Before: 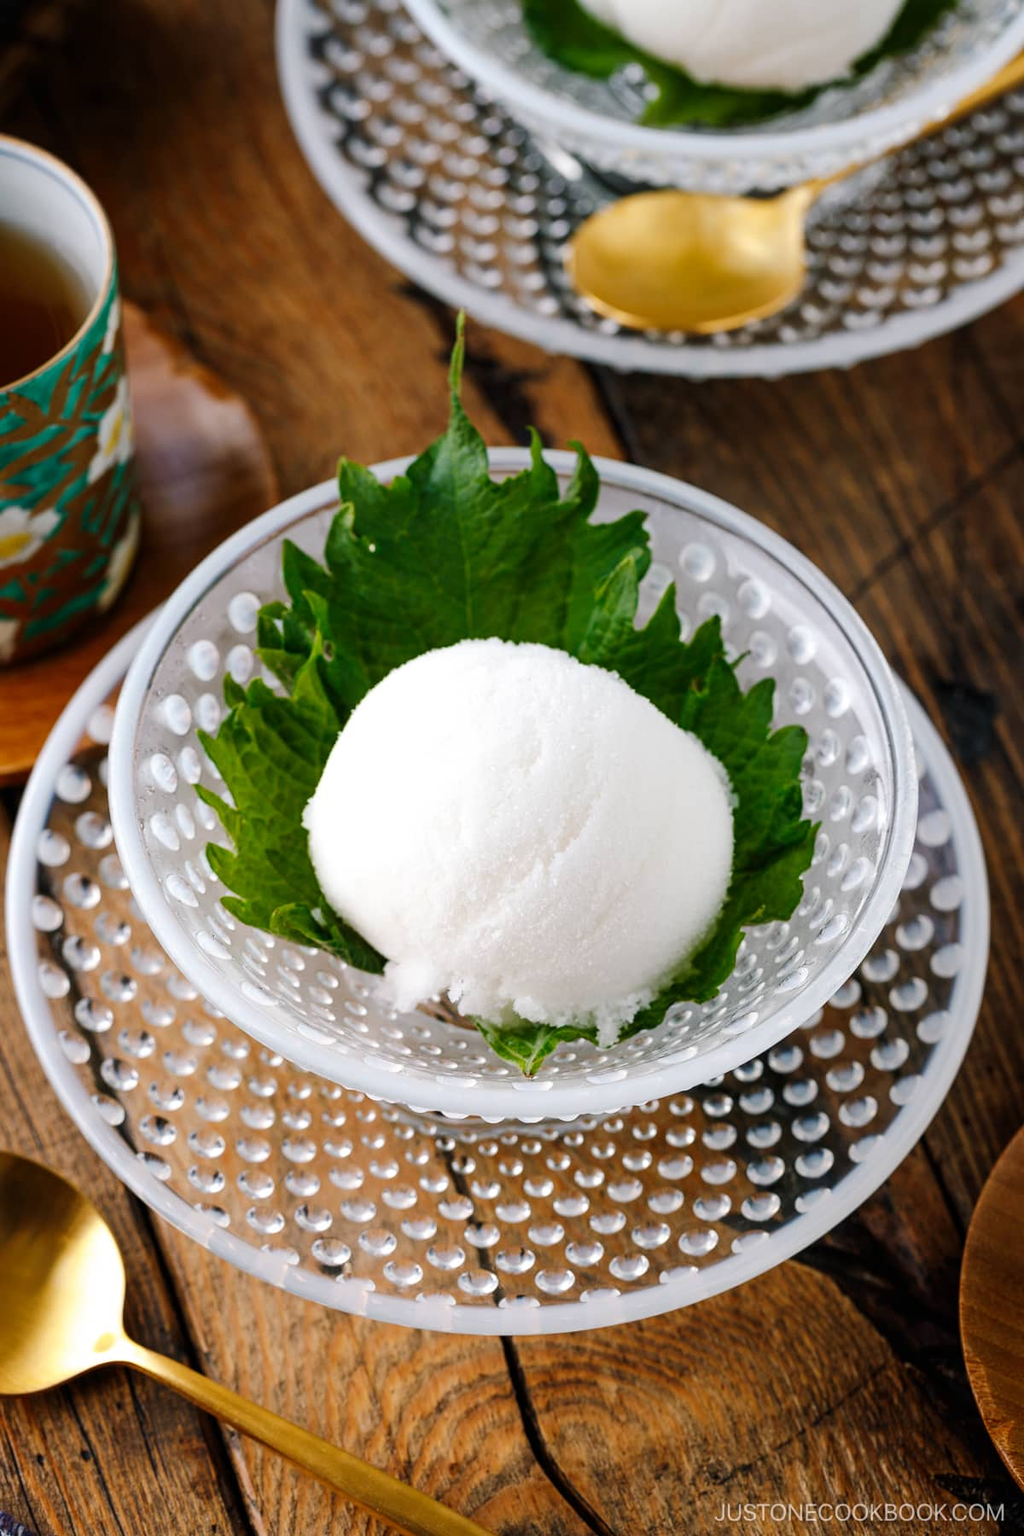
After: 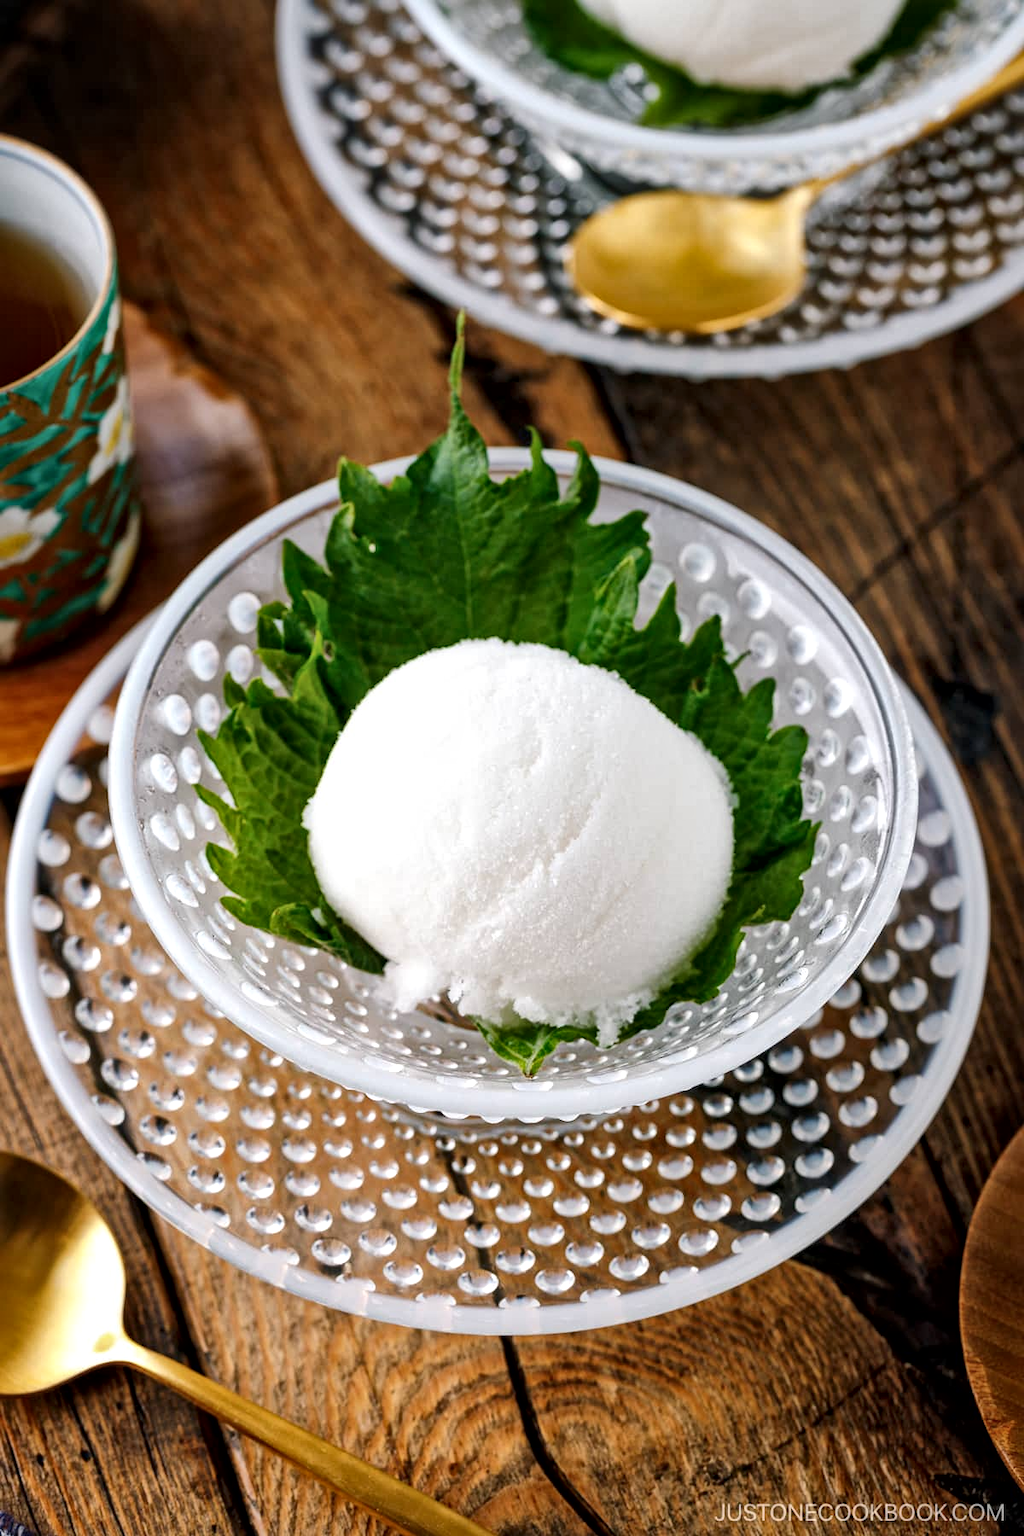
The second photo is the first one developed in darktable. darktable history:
local contrast: mode bilateral grid, contrast 20, coarseness 19, detail 163%, midtone range 0.2
